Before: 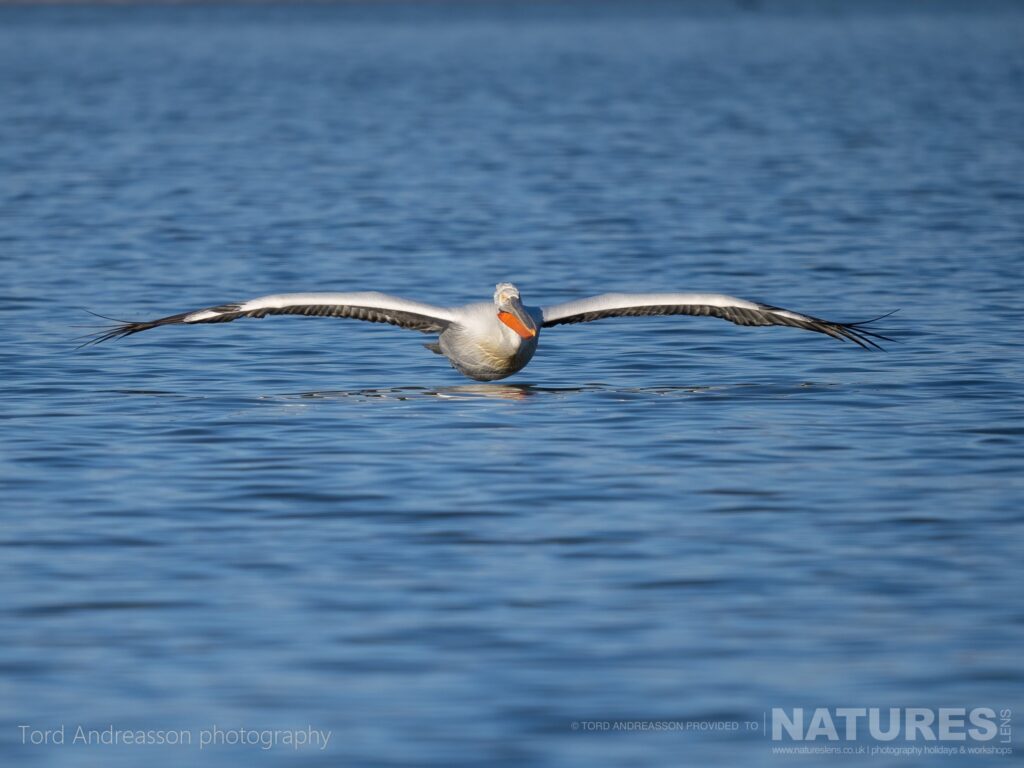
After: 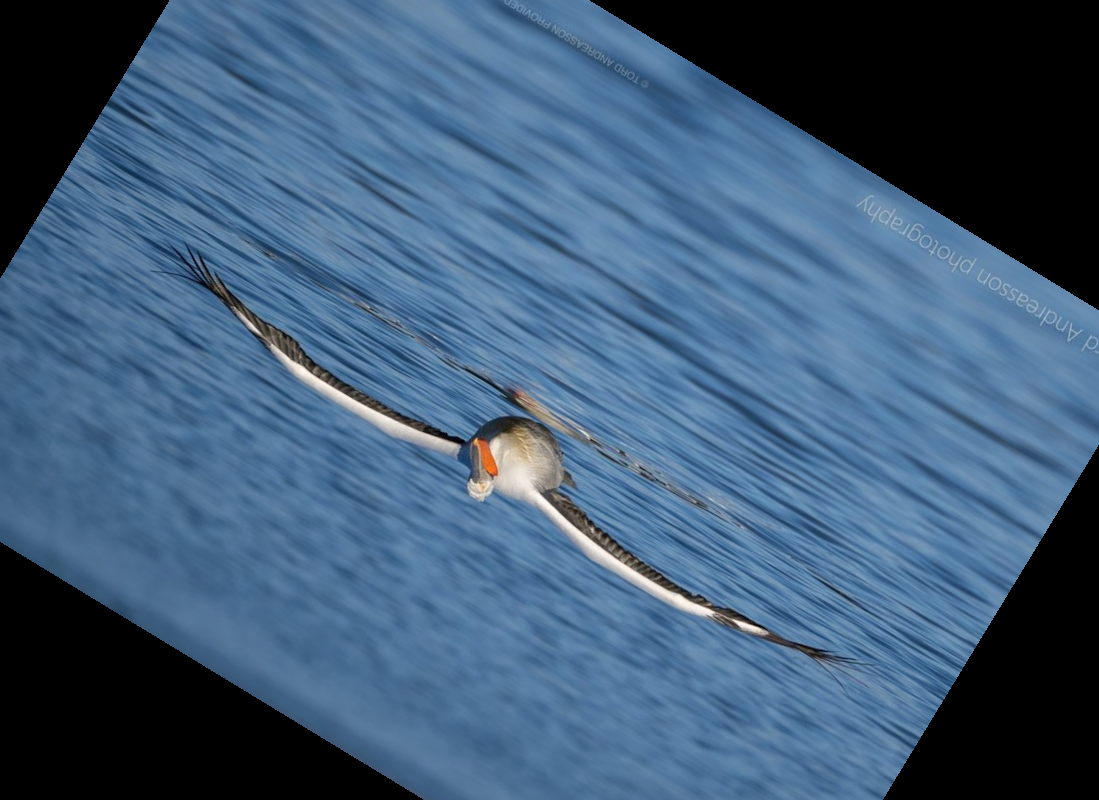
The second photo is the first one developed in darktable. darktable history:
crop and rotate: angle 148.68°, left 9.111%, top 15.603%, right 4.588%, bottom 17.041%
fill light: on, module defaults
